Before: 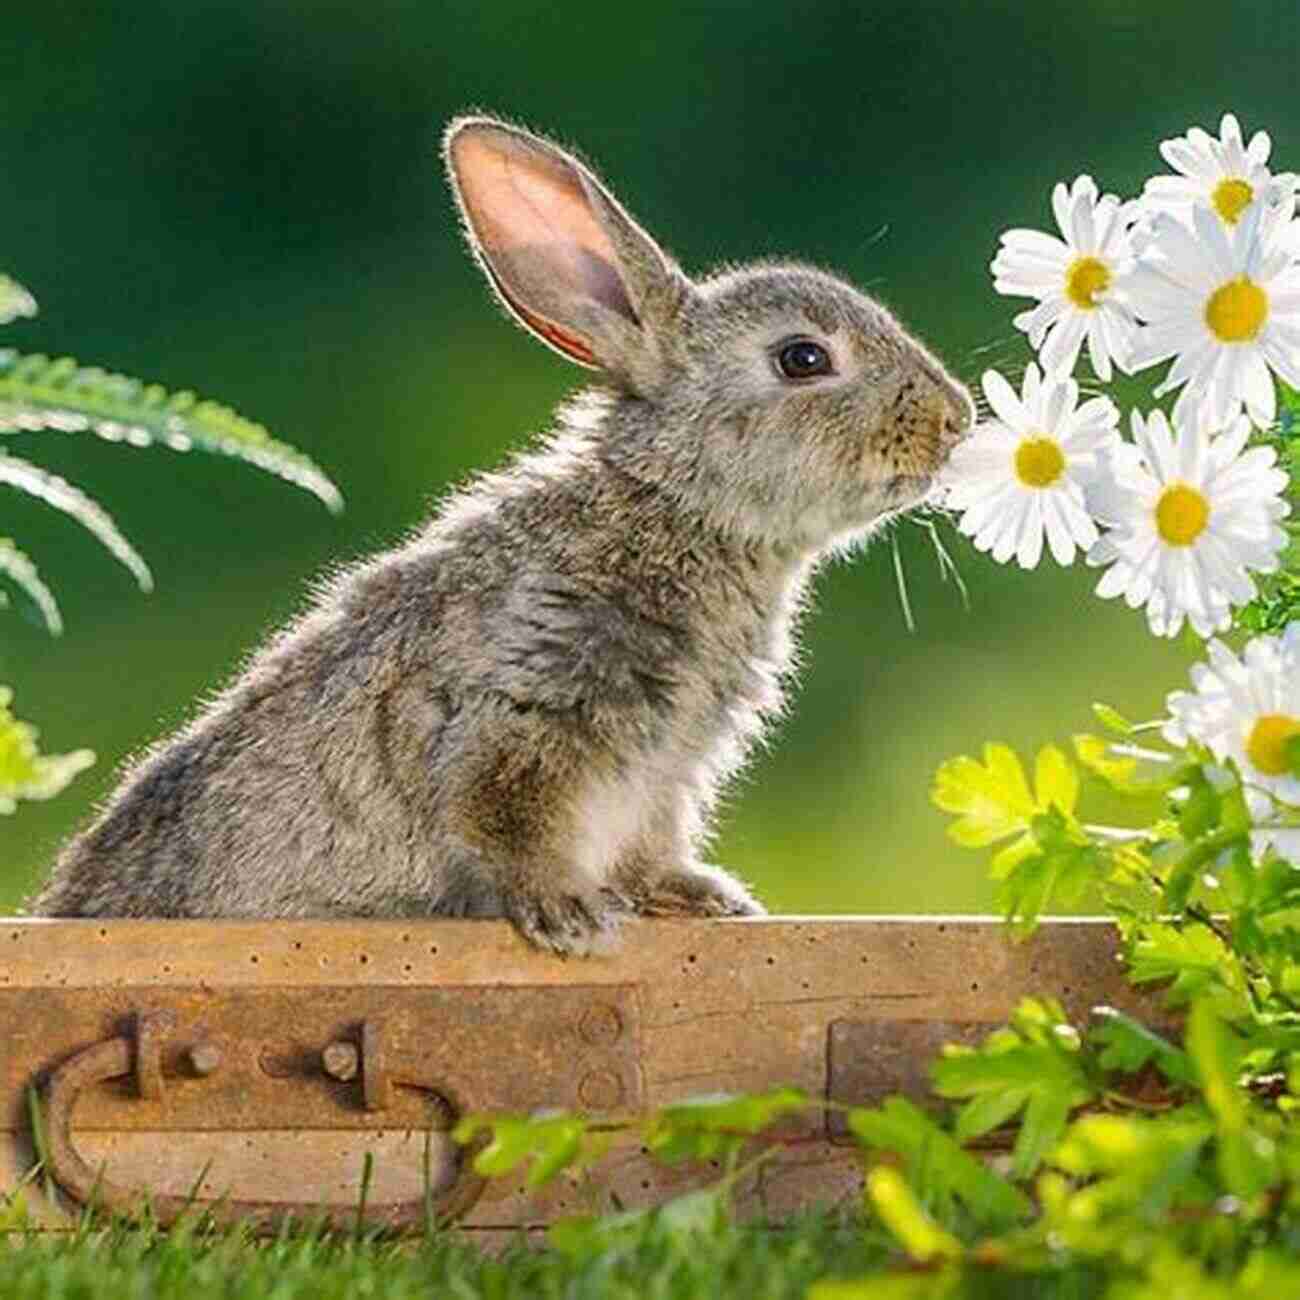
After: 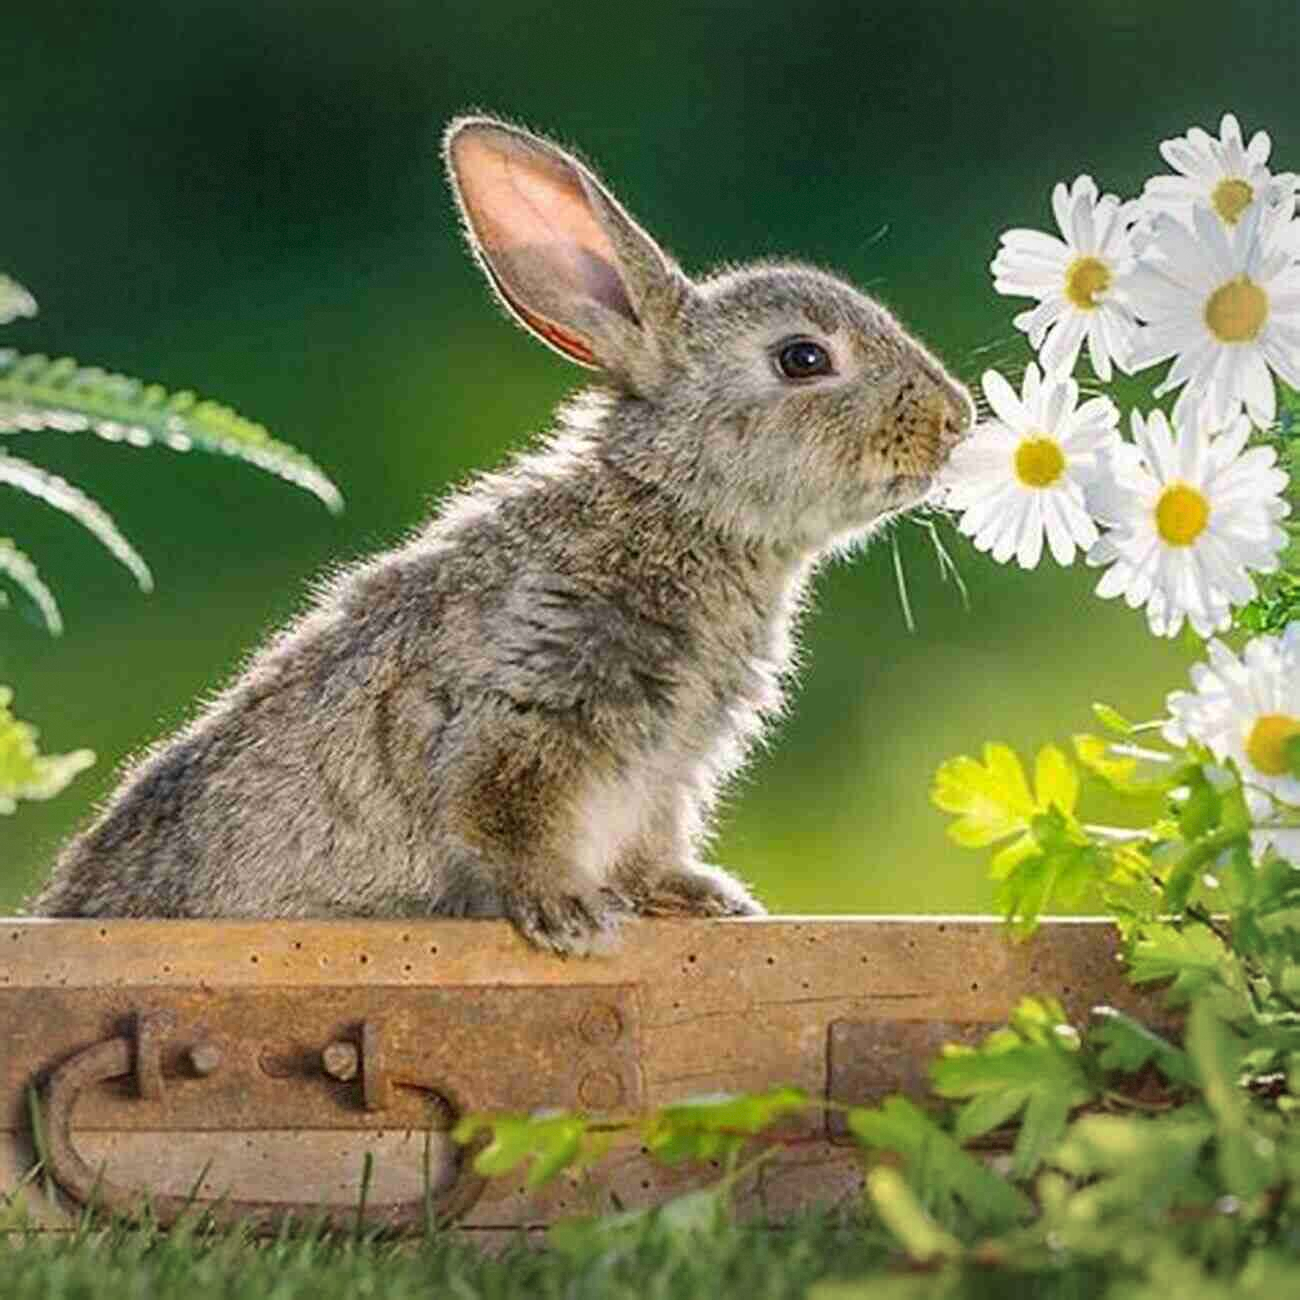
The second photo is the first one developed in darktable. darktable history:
vignetting: fall-off start 91%, fall-off radius 39.39%, brightness -0.182, saturation -0.3, width/height ratio 1.219, shape 1.3, dithering 8-bit output, unbound false
